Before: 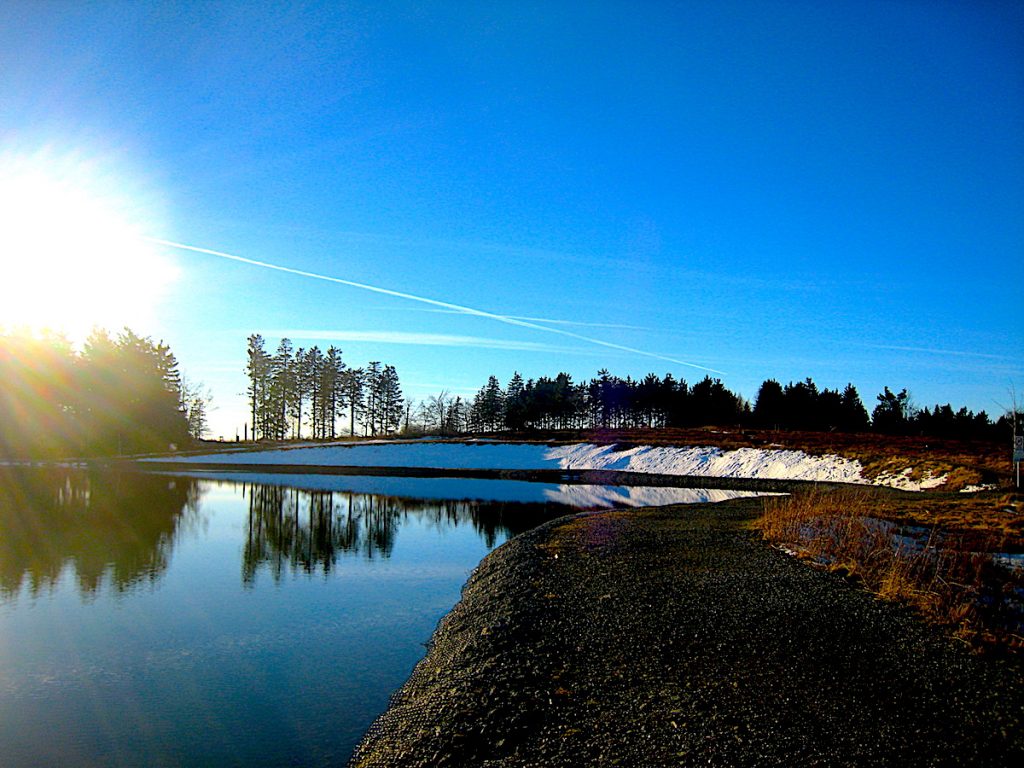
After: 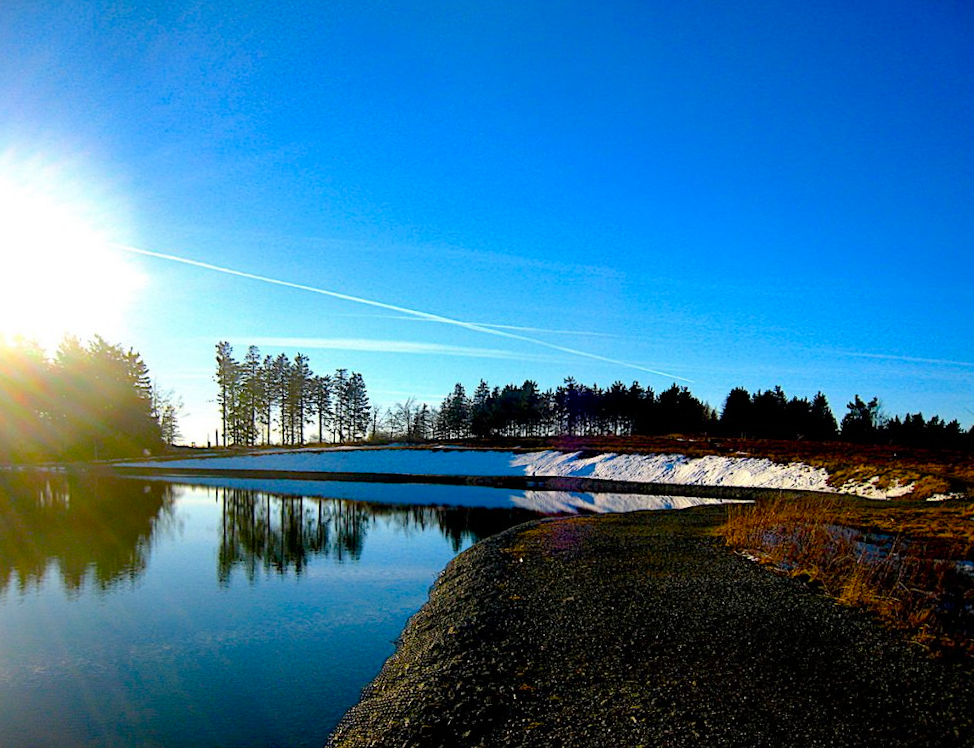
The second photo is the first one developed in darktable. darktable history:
color balance rgb: perceptual saturation grading › global saturation 20%, perceptual saturation grading › highlights -25%, perceptual saturation grading › shadows 25%
rotate and perspective: rotation 0.074°, lens shift (vertical) 0.096, lens shift (horizontal) -0.041, crop left 0.043, crop right 0.952, crop top 0.024, crop bottom 0.979
